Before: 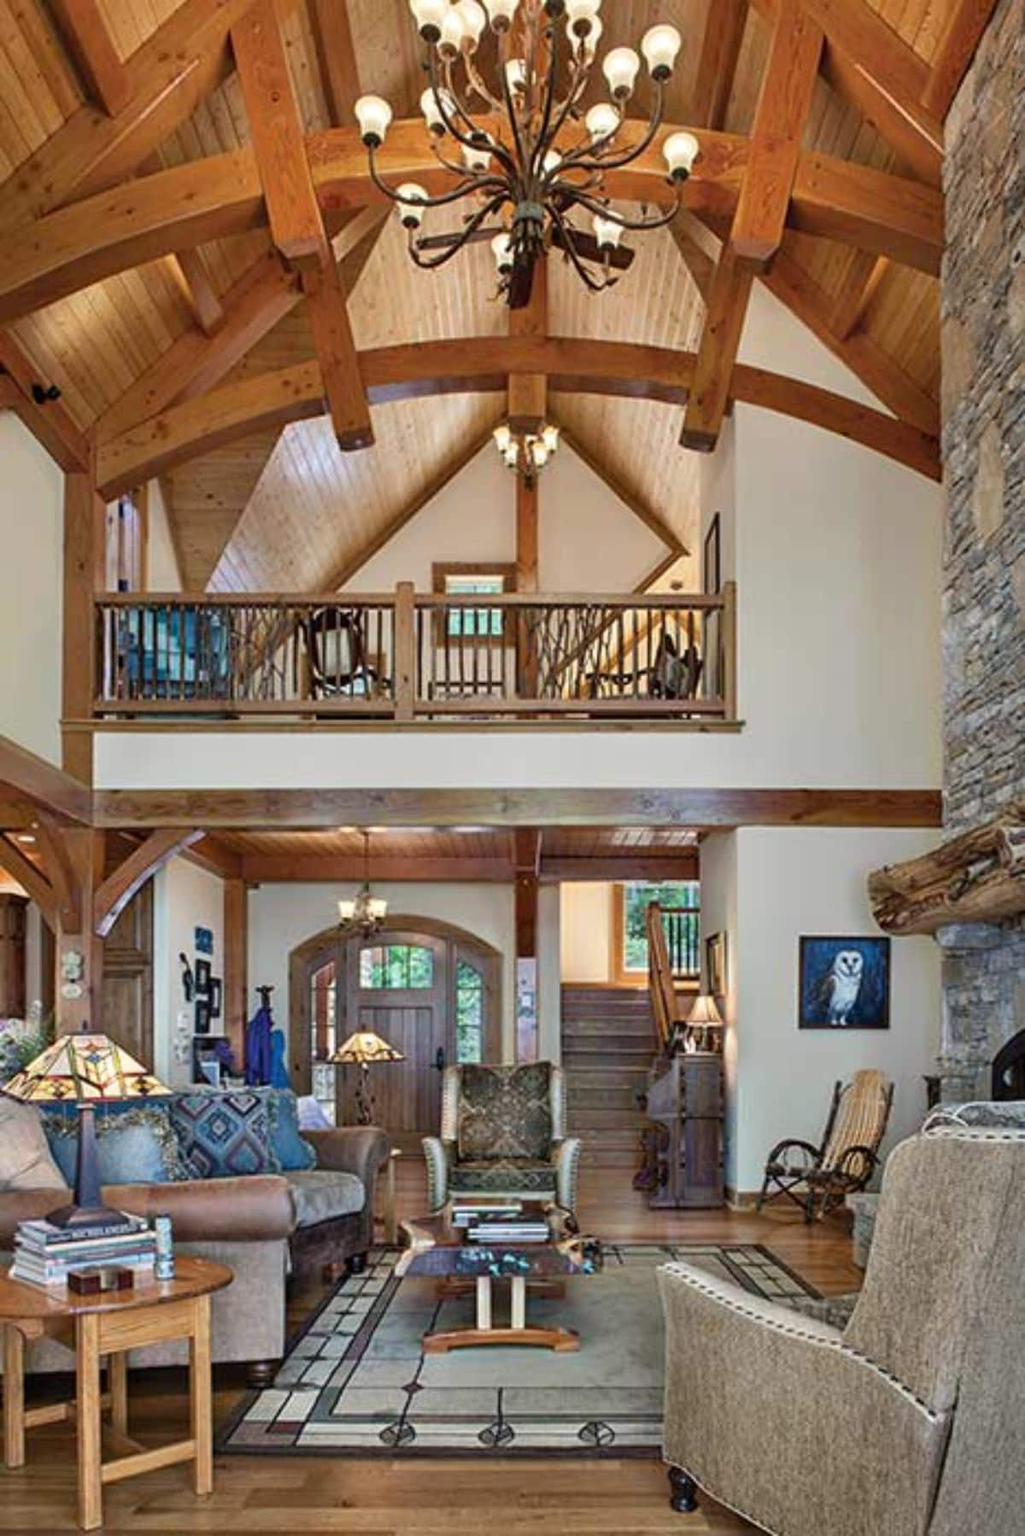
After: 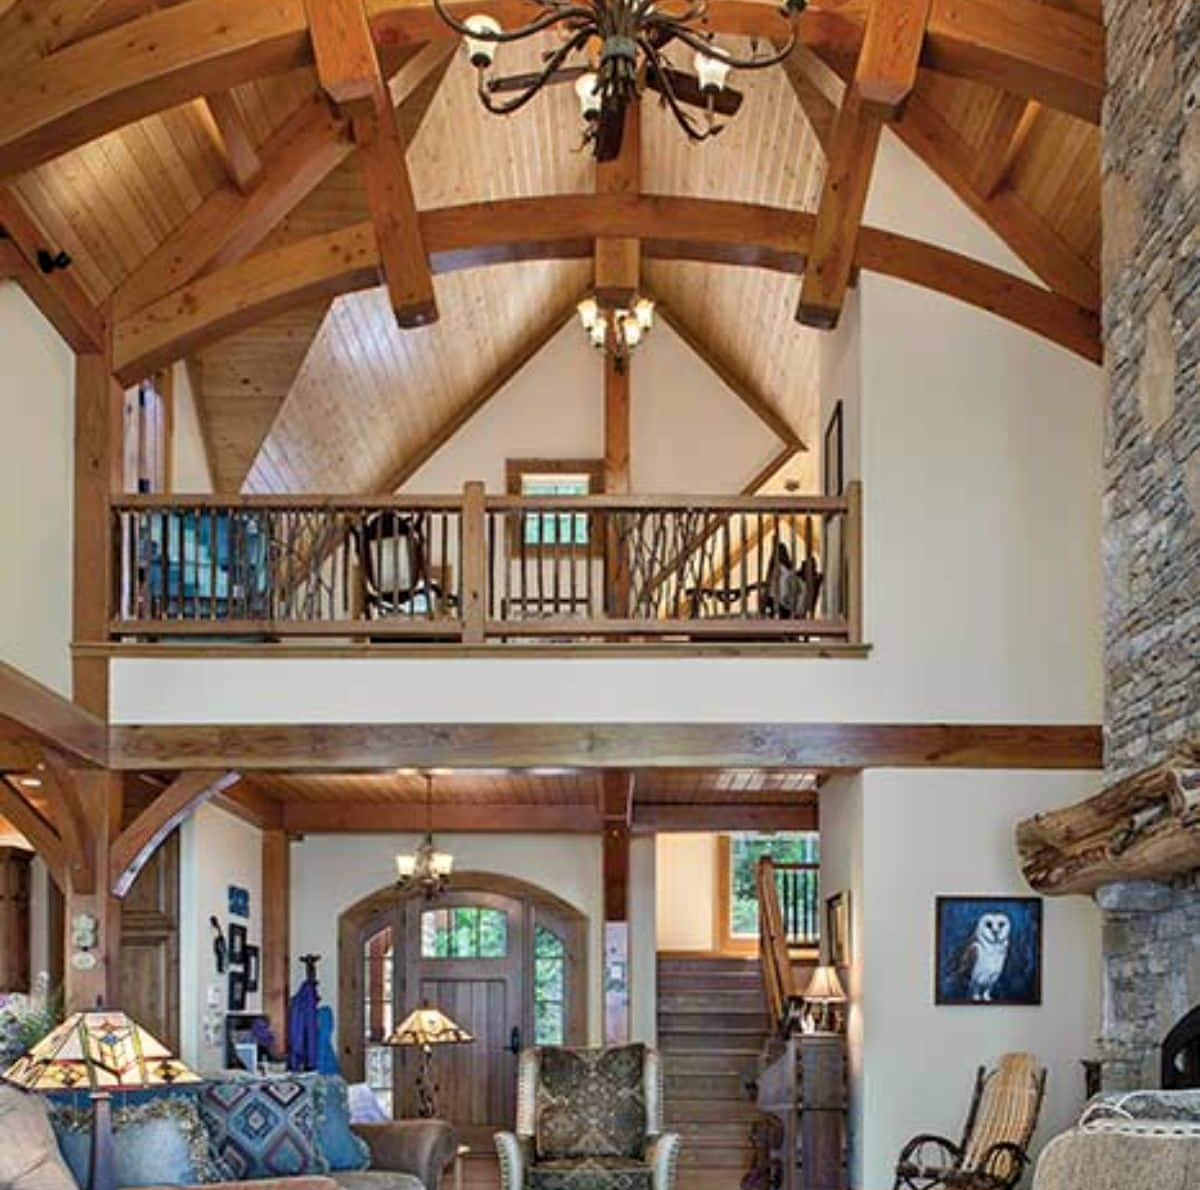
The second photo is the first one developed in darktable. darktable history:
levels: levels [0.016, 0.5, 0.996]
crop: top 11.169%, bottom 22.644%
